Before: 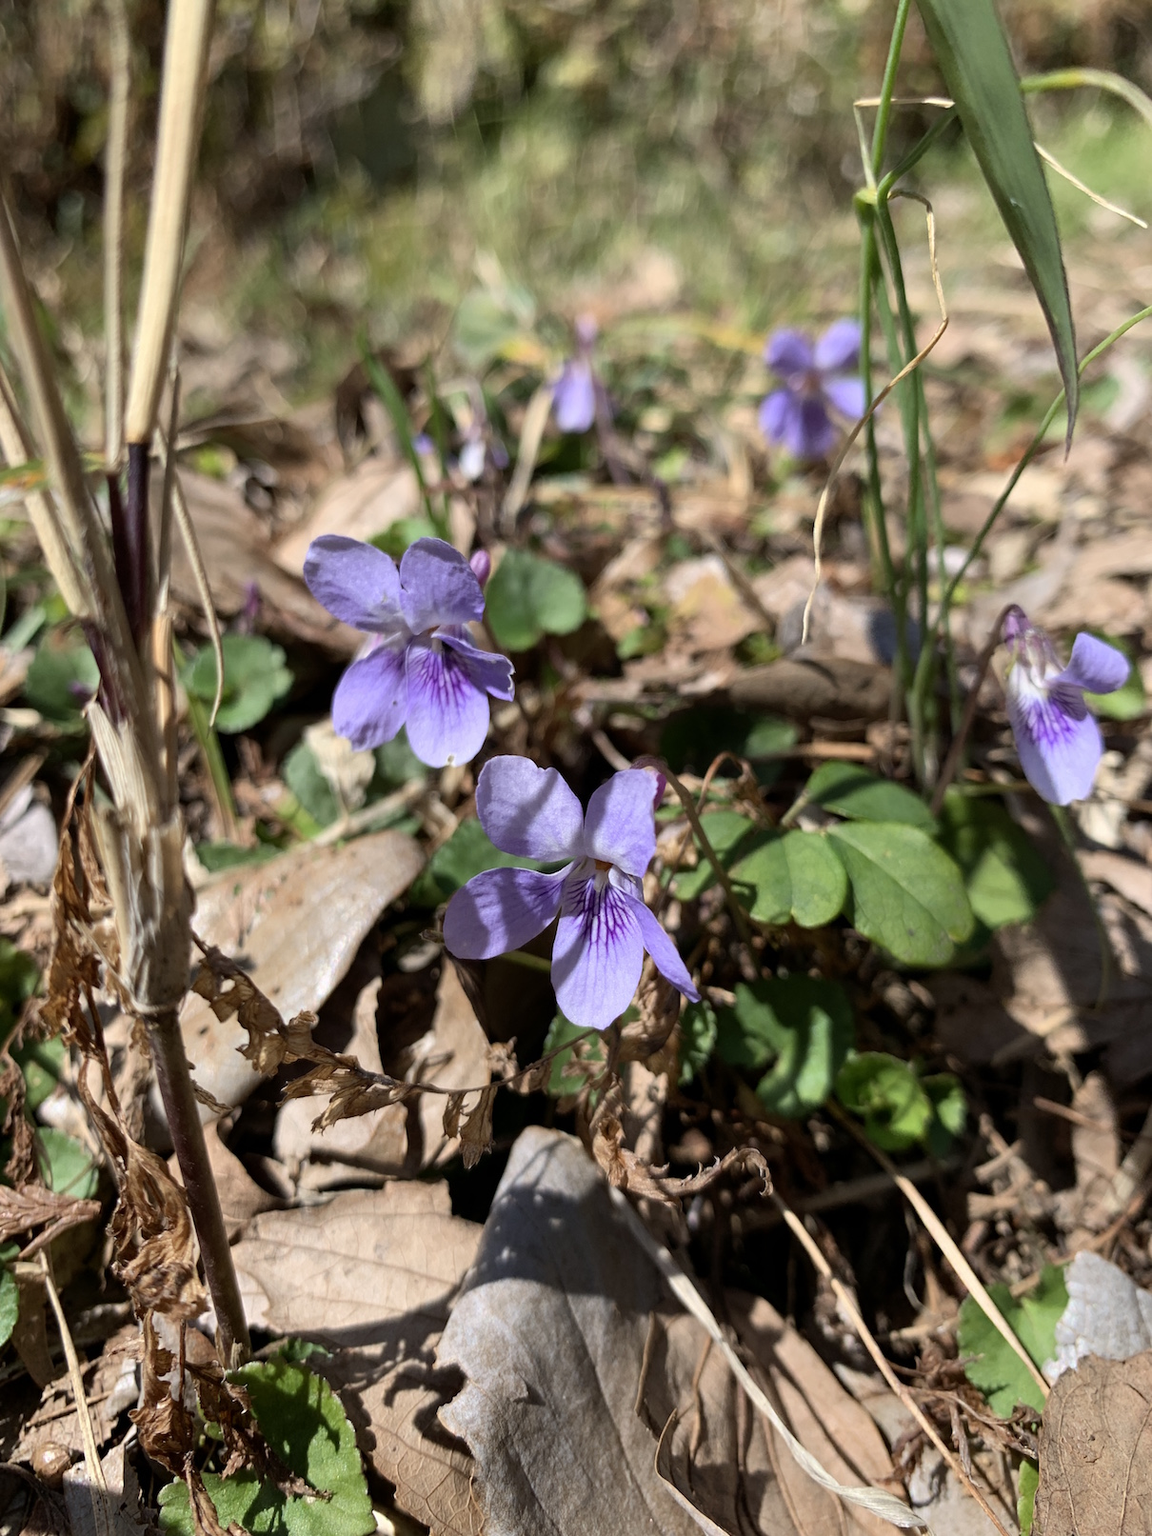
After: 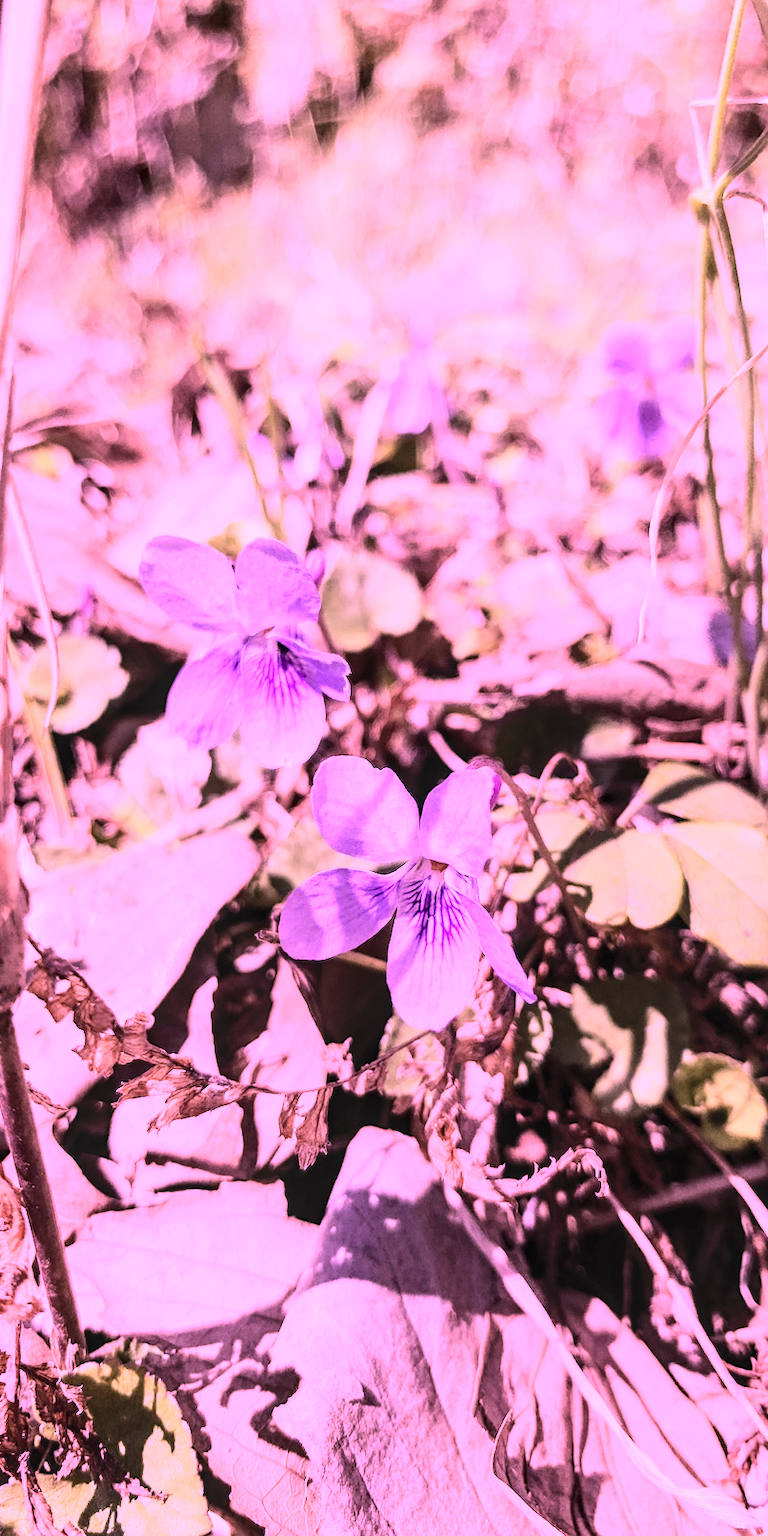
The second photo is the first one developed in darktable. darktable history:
local contrast: on, module defaults
color correction: highlights a* 5.5, highlights b* 5.18, saturation 0.629
contrast brightness saturation: contrast 0.196, brightness 0.161, saturation 0.223
crop and rotate: left 14.373%, right 18.963%
exposure: black level correction 0, exposure 0.498 EV, compensate highlight preservation false
tone equalizer: -7 EV 0.147 EV, -6 EV 0.603 EV, -5 EV 1.16 EV, -4 EV 1.35 EV, -3 EV 1.16 EV, -2 EV 0.6 EV, -1 EV 0.146 EV, edges refinement/feathering 500, mask exposure compensation -1.57 EV, preserve details no
color calibration: illuminant custom, x 0.261, y 0.52, temperature 7011.34 K, saturation algorithm version 1 (2020)
